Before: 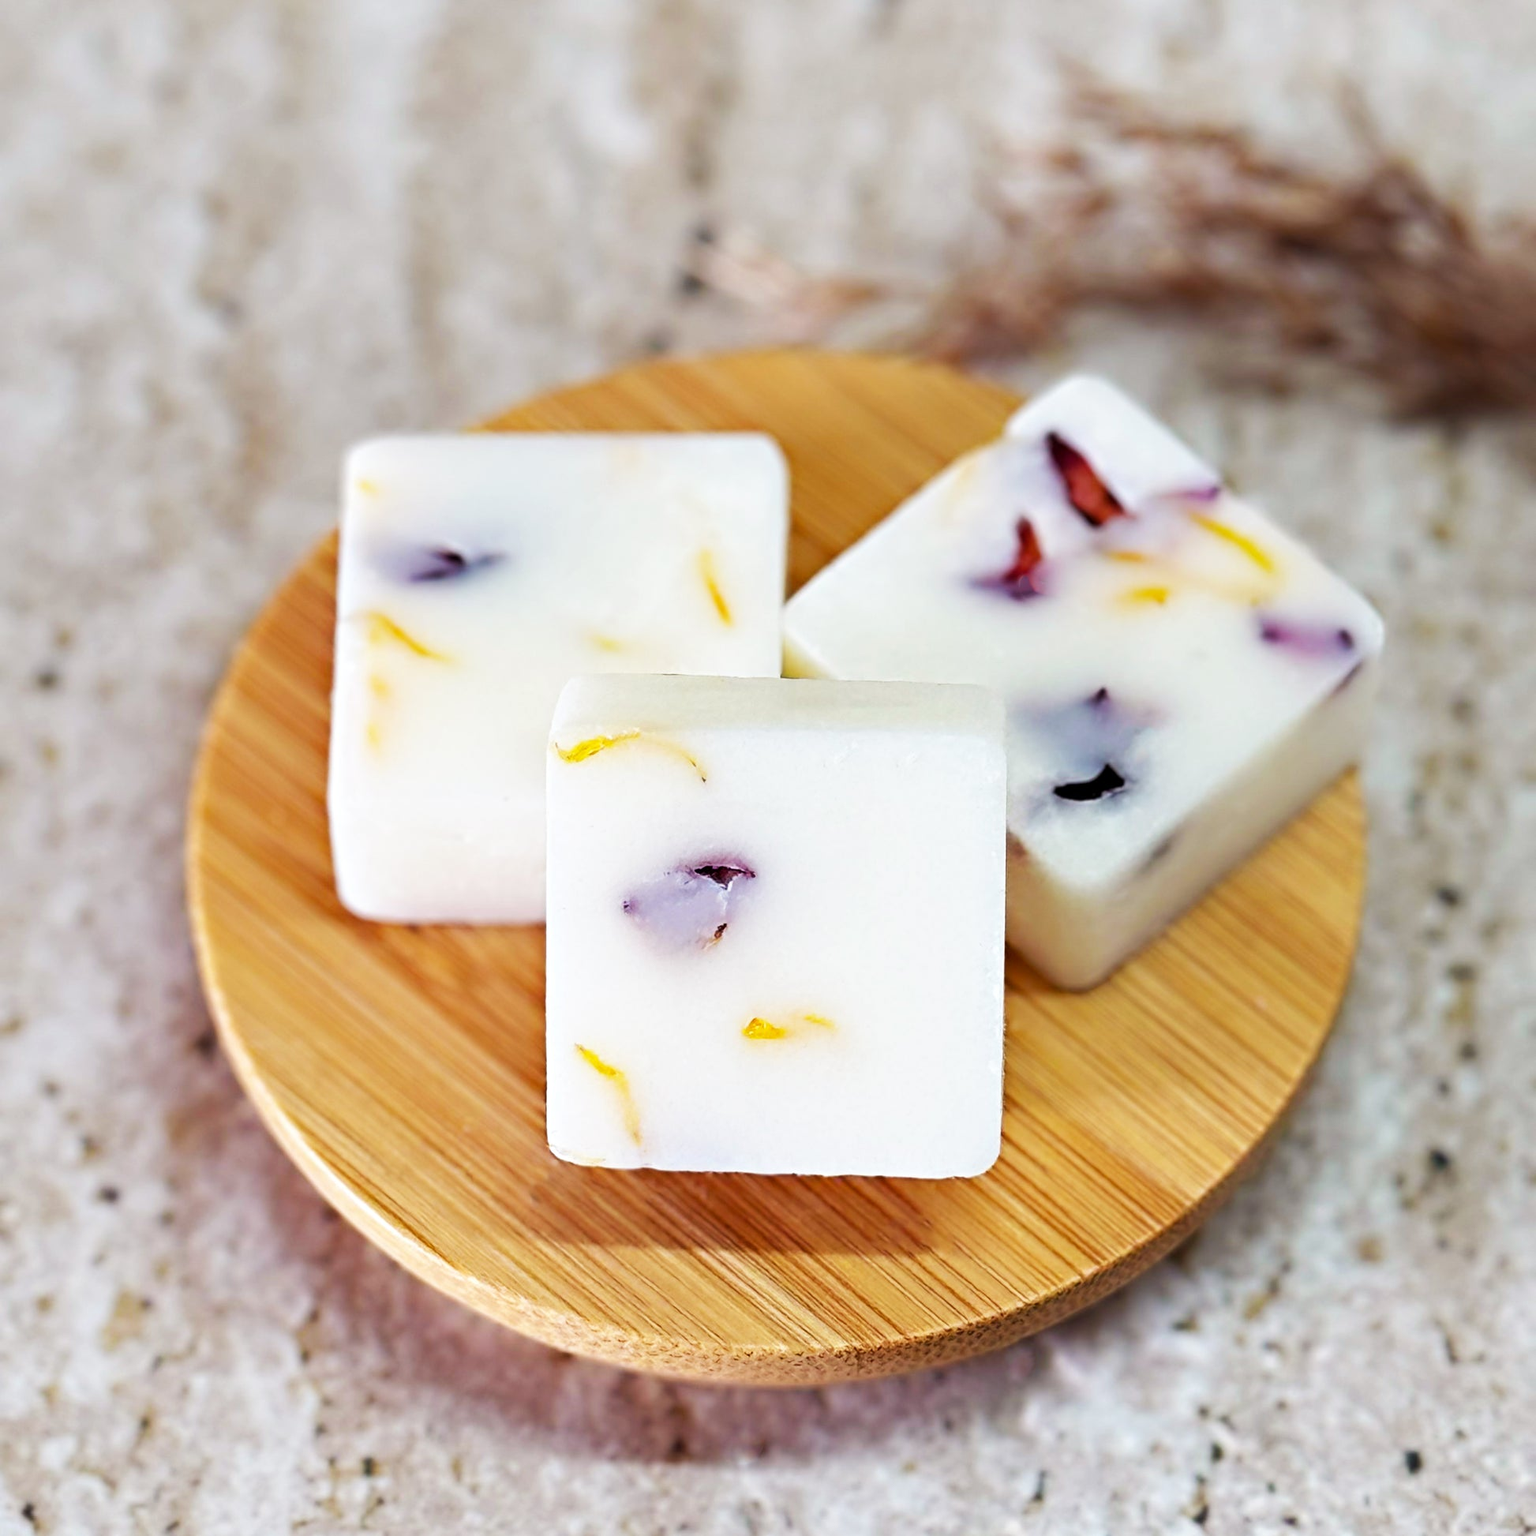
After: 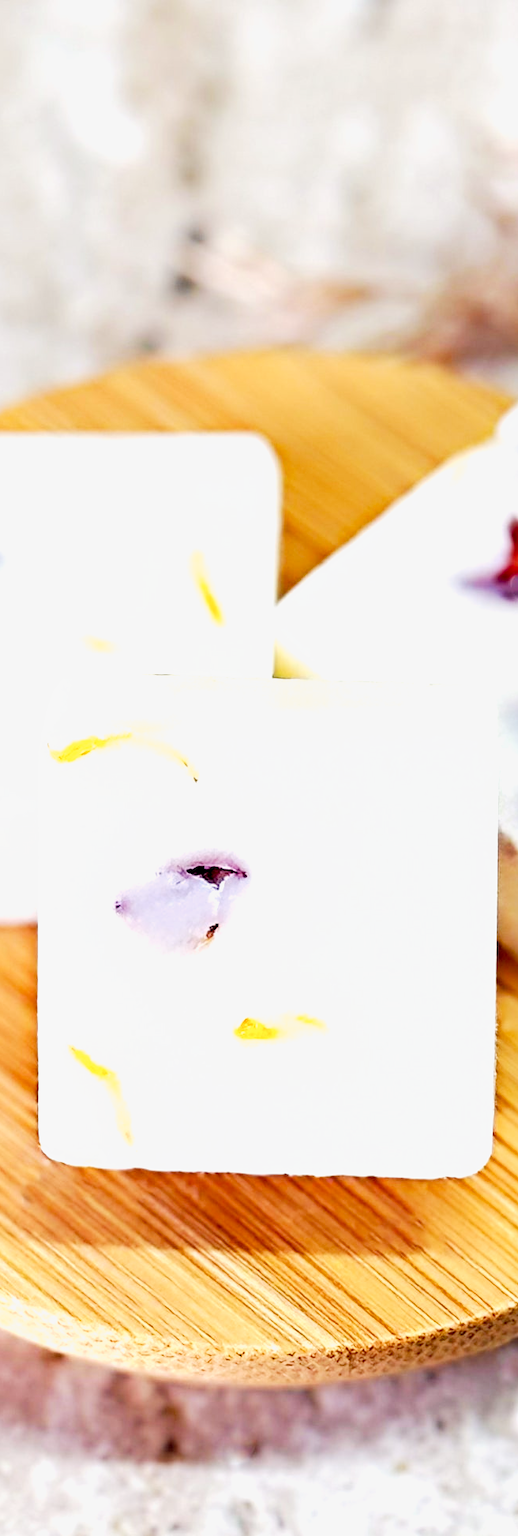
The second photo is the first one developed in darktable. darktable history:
crop: left 33.102%, right 33.129%
exposure: black level correction 0.007, compensate highlight preservation false
tone curve: curves: ch0 [(0, 0) (0.55, 0.716) (0.841, 0.969)], preserve colors none
